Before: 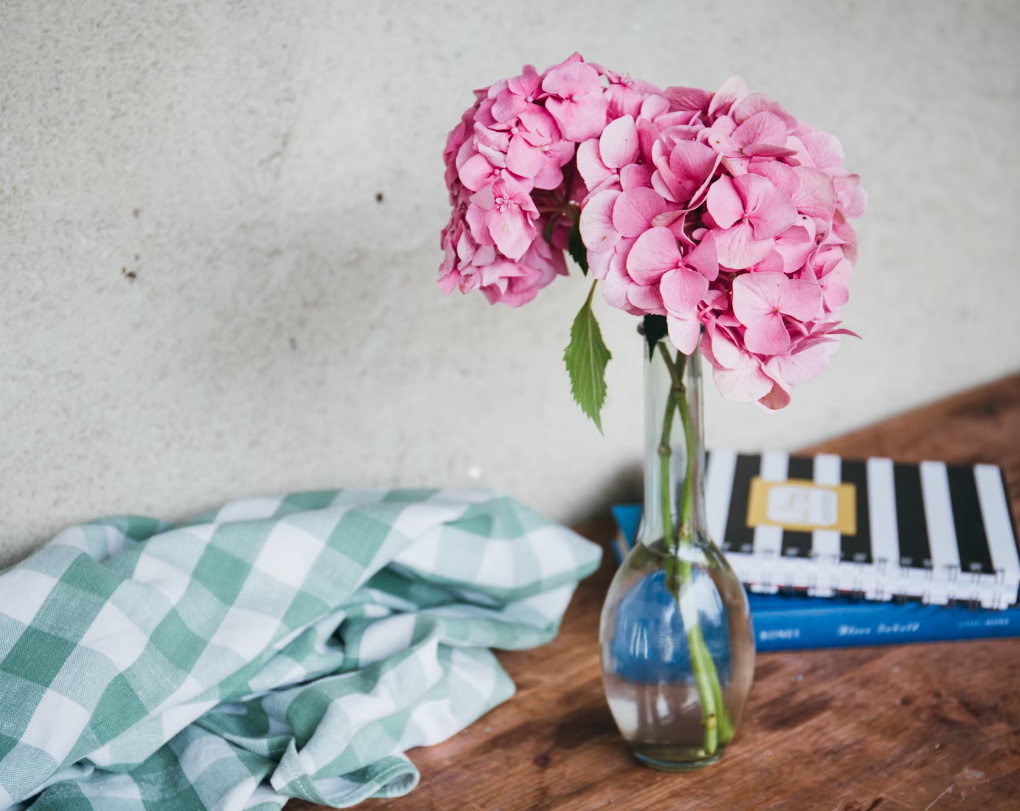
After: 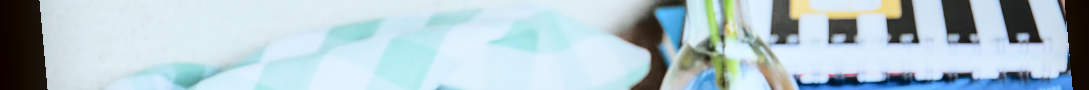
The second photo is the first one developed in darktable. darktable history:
crop and rotate: top 59.084%, bottom 30.916%
tone curve: curves: ch0 [(0, 0) (0.094, 0.039) (0.243, 0.155) (0.411, 0.482) (0.479, 0.583) (0.654, 0.742) (0.793, 0.851) (0.994, 0.974)]; ch1 [(0, 0) (0.161, 0.092) (0.35, 0.33) (0.392, 0.392) (0.456, 0.456) (0.505, 0.502) (0.537, 0.518) (0.553, 0.53) (0.573, 0.569) (0.718, 0.718) (1, 1)]; ch2 [(0, 0) (0.346, 0.362) (0.411, 0.412) (0.502, 0.502) (0.531, 0.521) (0.576, 0.553) (0.615, 0.621) (1, 1)], color space Lab, independent channels, preserve colors none
local contrast: detail 130%
color correction: highlights a* -3.28, highlights b* -6.24, shadows a* 3.1, shadows b* 5.19
exposure: exposure 1.223 EV, compensate highlight preservation false
contrast brightness saturation: contrast 0.1, brightness 0.03, saturation 0.09
filmic rgb: black relative exposure -16 EV, white relative exposure 6.12 EV, hardness 5.22
rotate and perspective: rotation -5.2°, automatic cropping off
